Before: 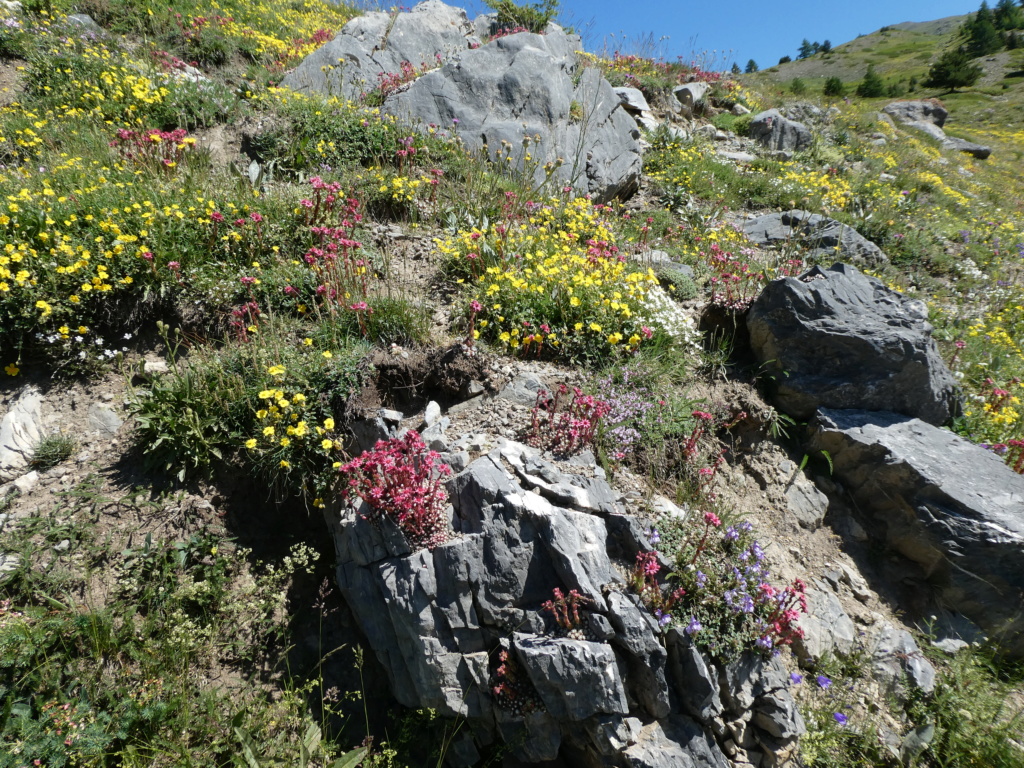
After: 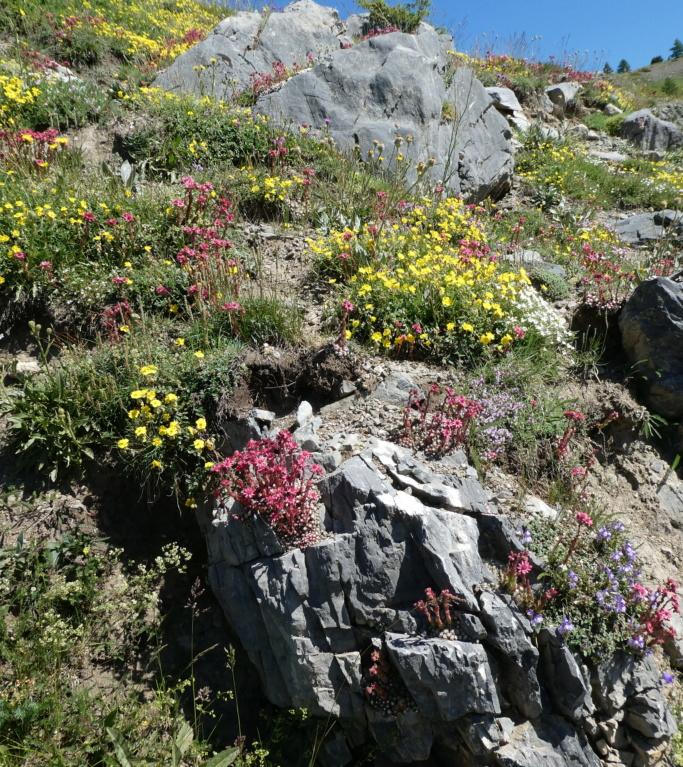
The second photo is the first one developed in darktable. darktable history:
crop and rotate: left 12.548%, right 20.7%
